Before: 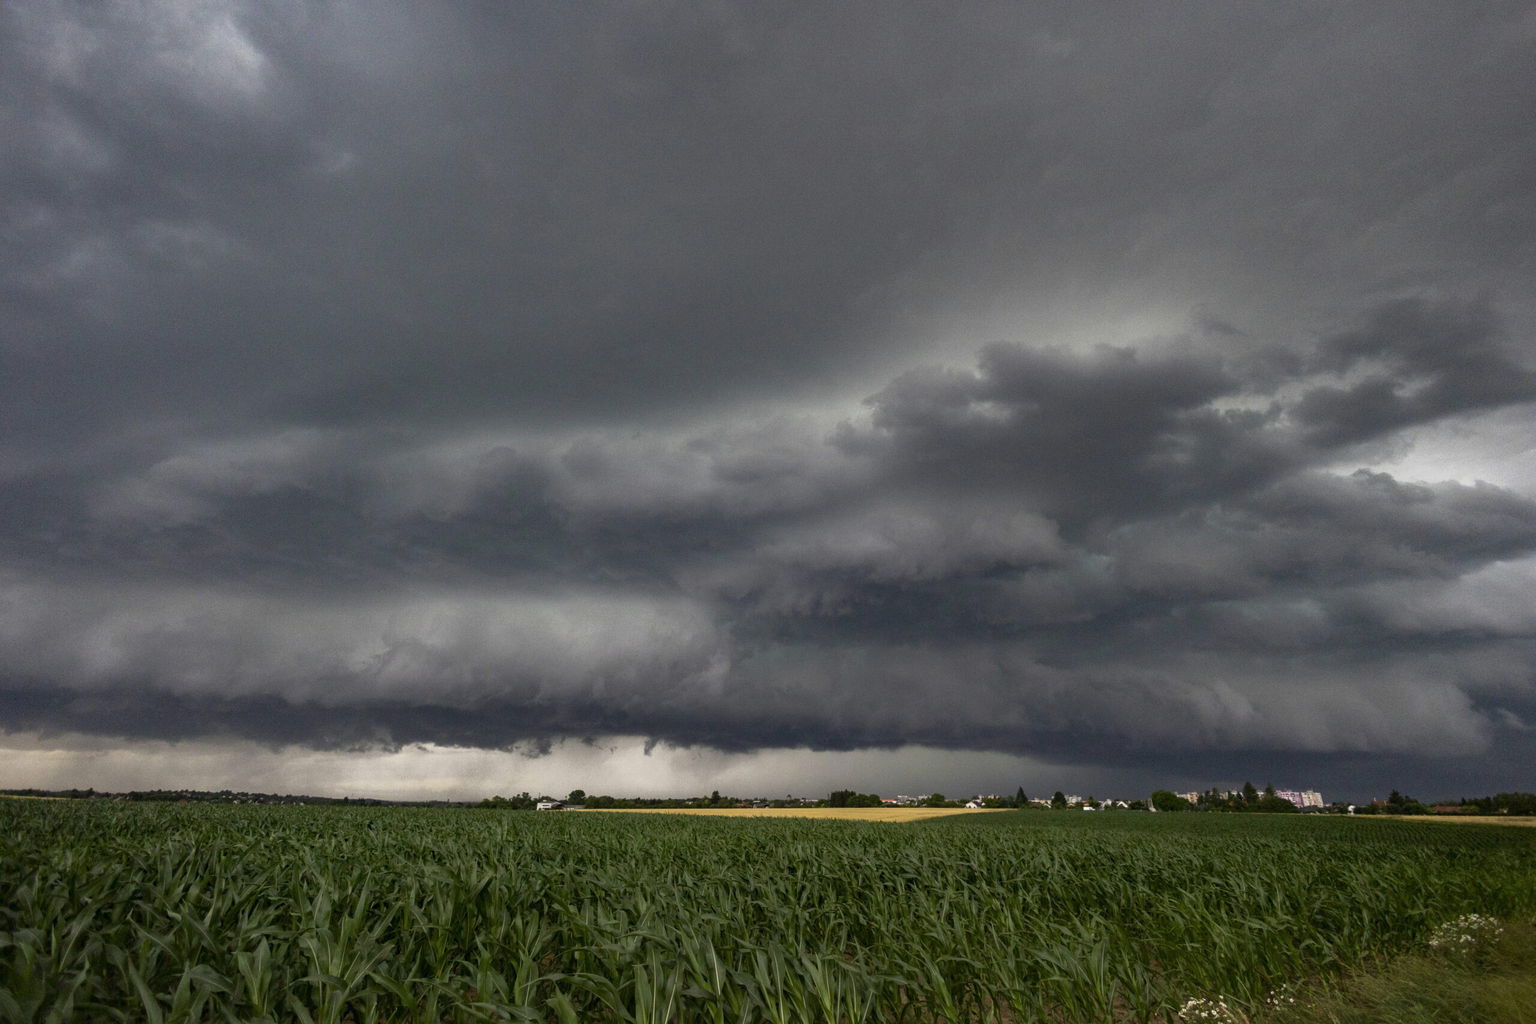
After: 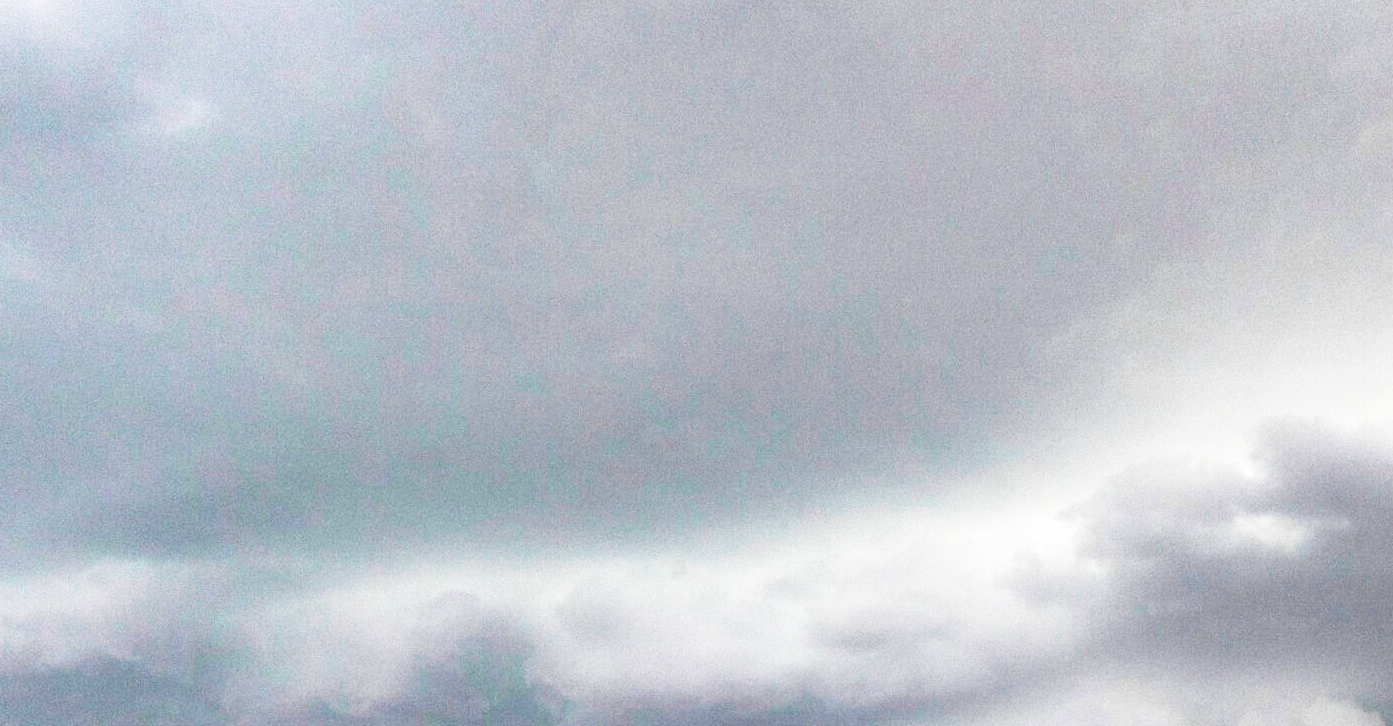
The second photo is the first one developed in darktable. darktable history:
exposure: exposure 1 EV, compensate highlight preservation false
base curve: curves: ch0 [(0, 0) (0.012, 0.01) (0.073, 0.168) (0.31, 0.711) (0.645, 0.957) (1, 1)], preserve colors none
crop: left 14.895%, top 9.051%, right 30.684%, bottom 48.379%
